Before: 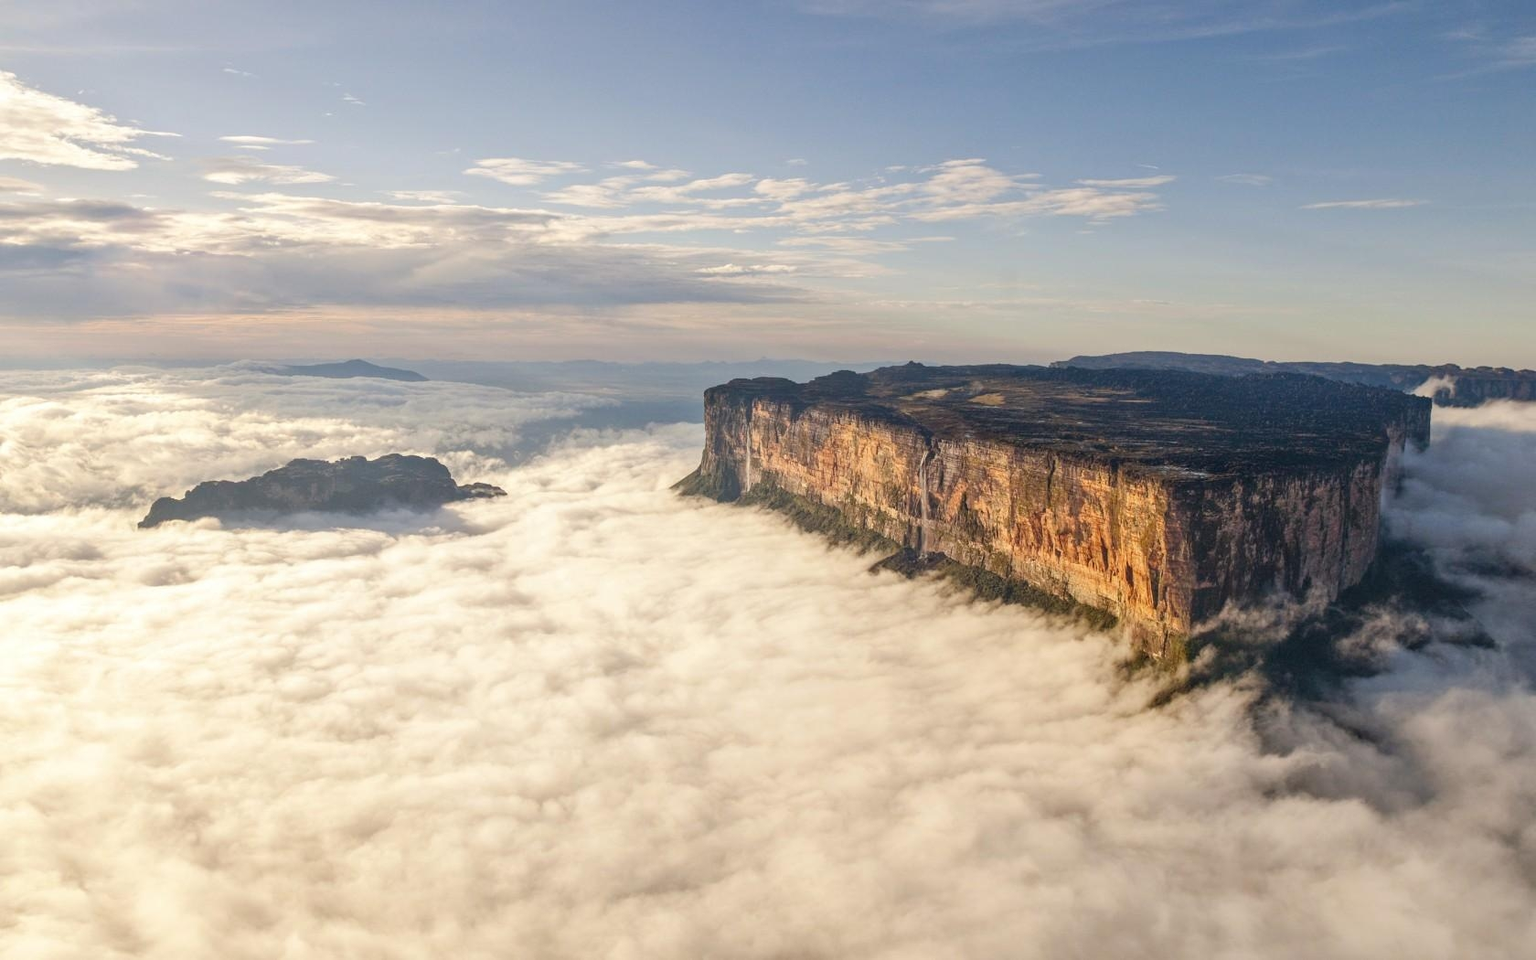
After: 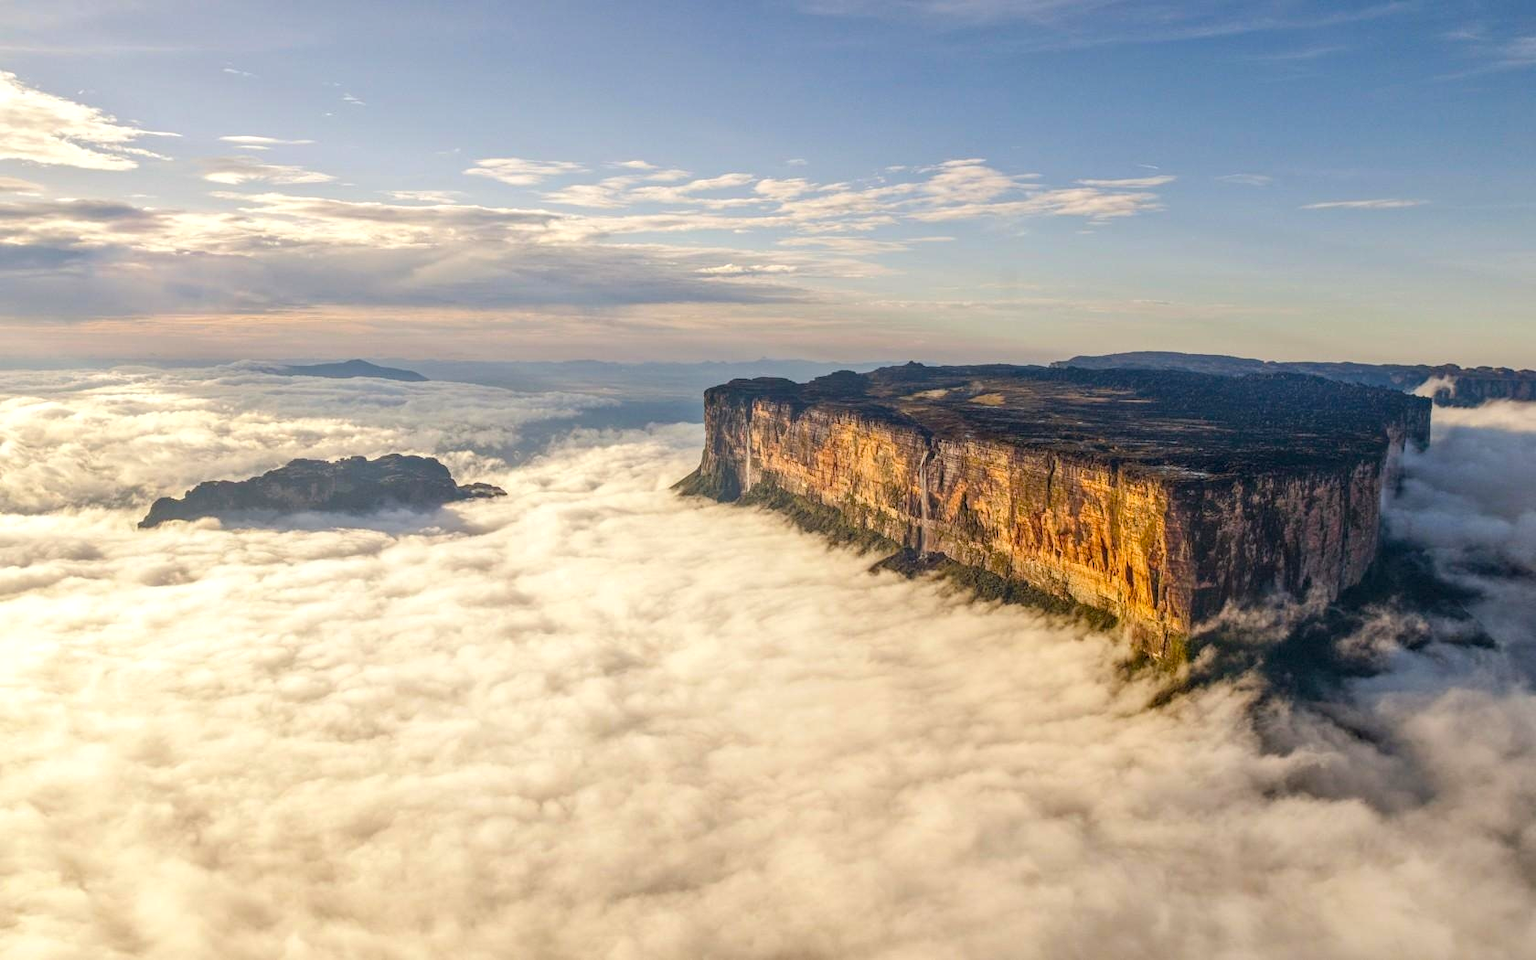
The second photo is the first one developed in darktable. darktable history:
color balance rgb: perceptual saturation grading › global saturation 20%, global vibrance 20%
local contrast: on, module defaults
